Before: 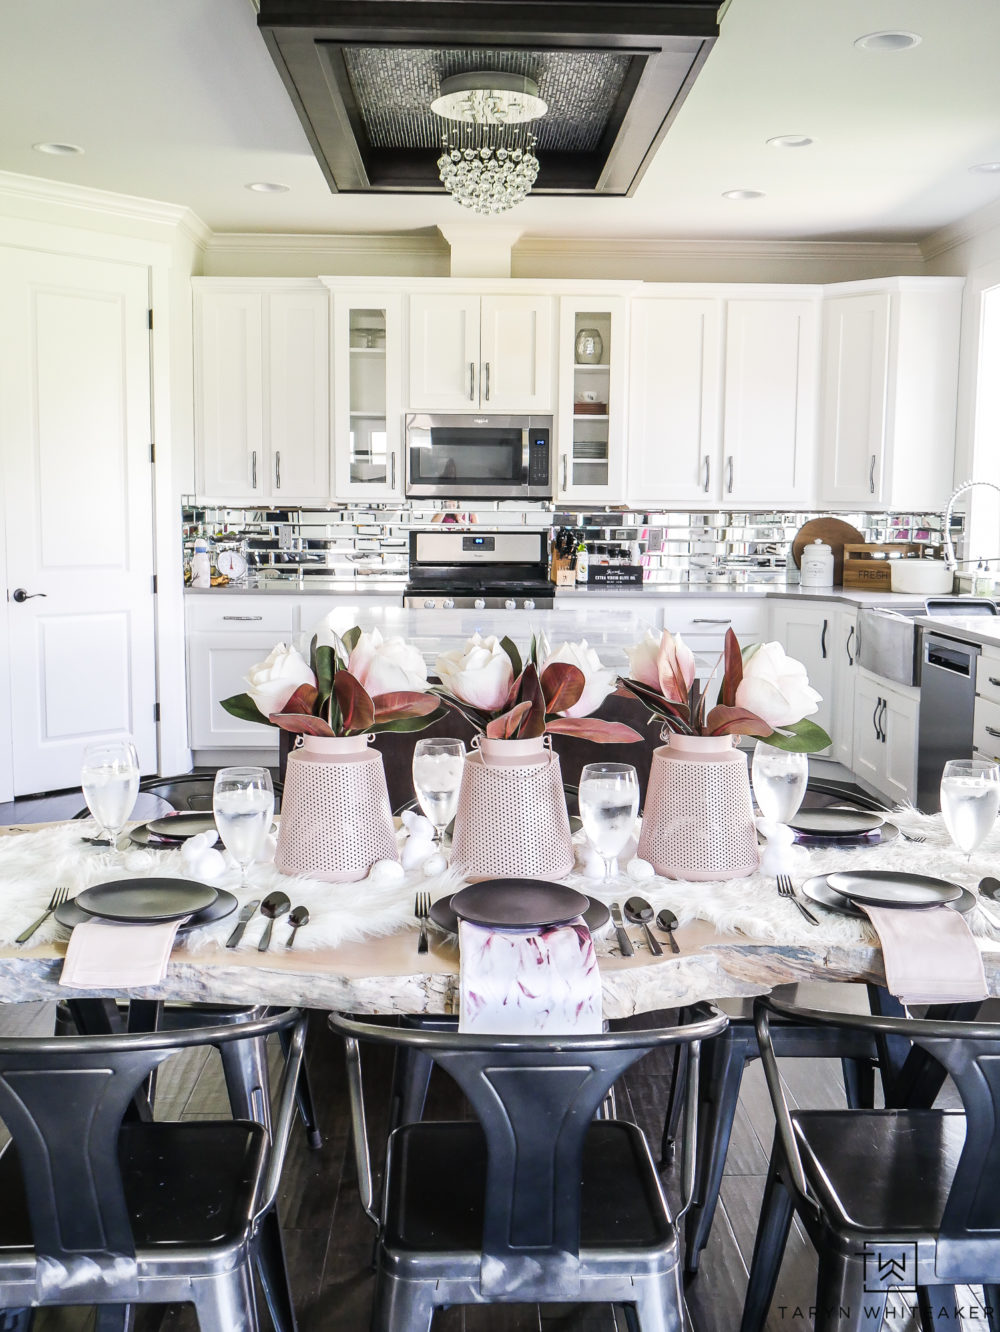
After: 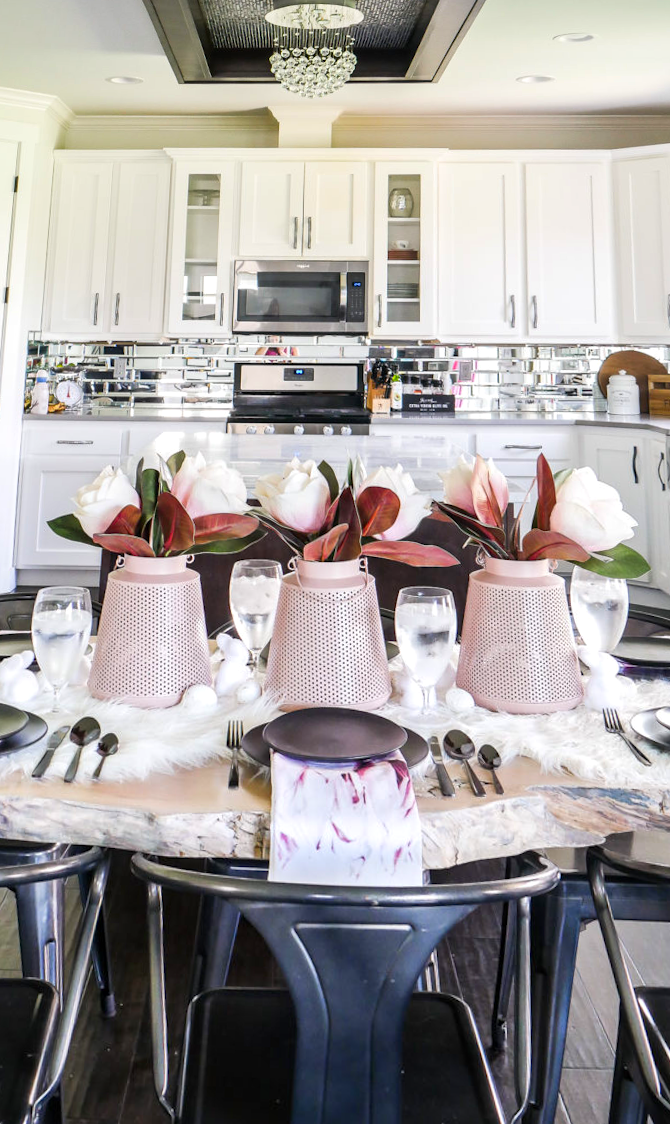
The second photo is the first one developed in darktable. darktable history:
rotate and perspective: rotation 0.72°, lens shift (vertical) -0.352, lens shift (horizontal) -0.051, crop left 0.152, crop right 0.859, crop top 0.019, crop bottom 0.964
crop: left 9.929%, top 3.475%, right 9.188%, bottom 9.529%
color correction: saturation 1.34
local contrast: mode bilateral grid, contrast 20, coarseness 50, detail 120%, midtone range 0.2
